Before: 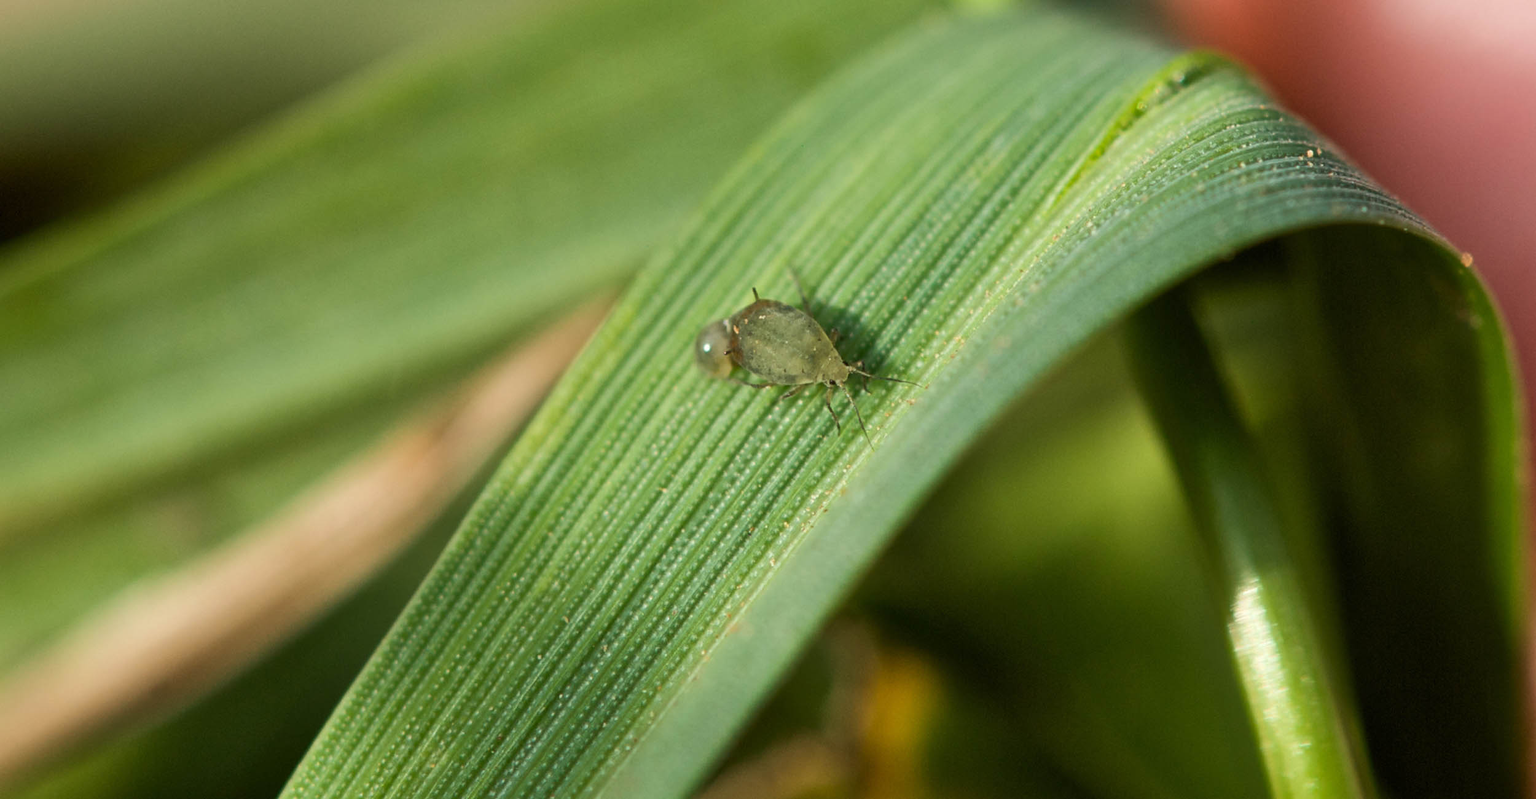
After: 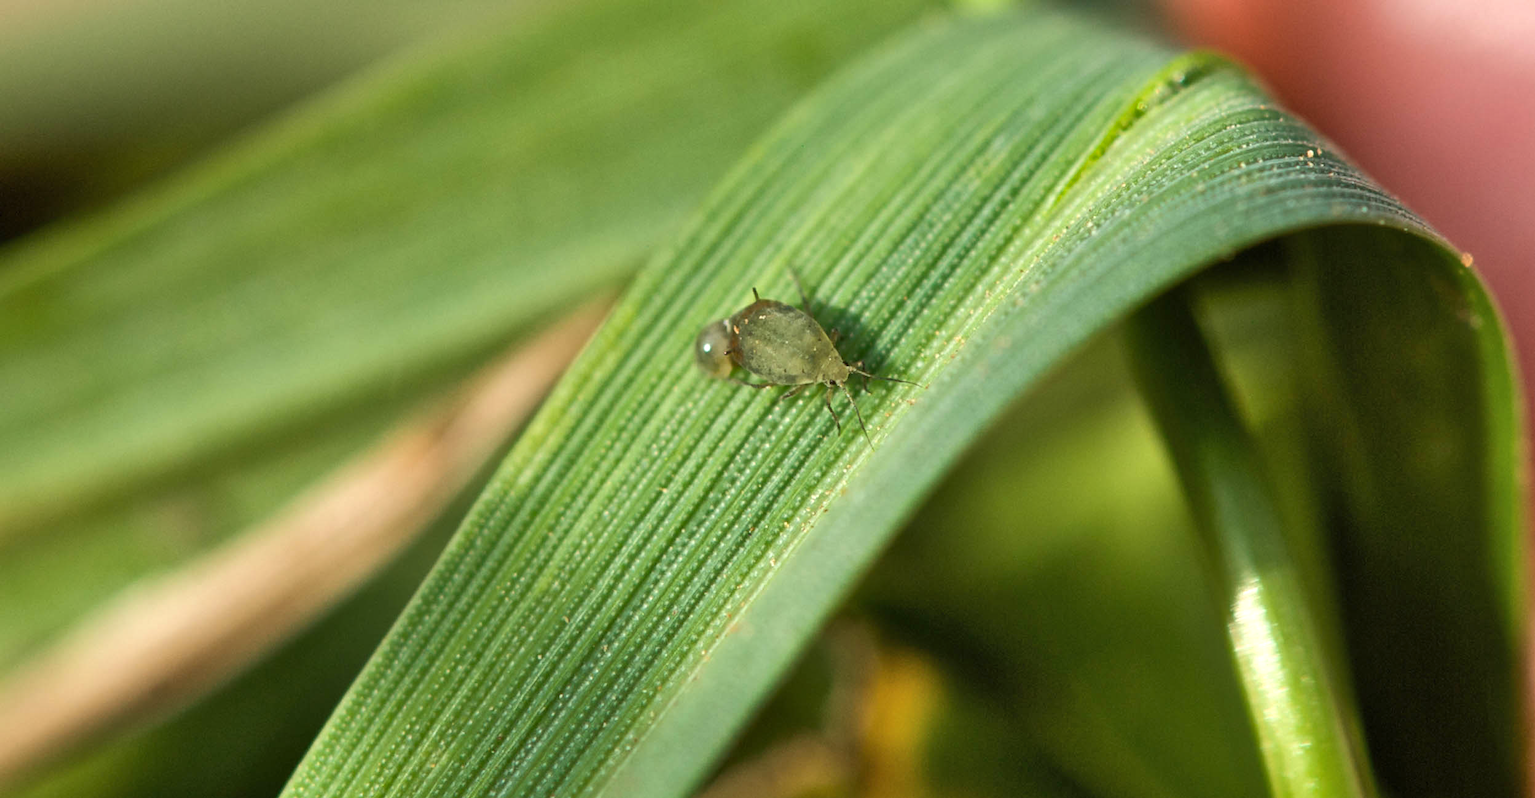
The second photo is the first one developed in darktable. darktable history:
exposure: exposure 0.014 EV, compensate exposure bias true, compensate highlight preservation false
shadows and highlights: soften with gaussian
